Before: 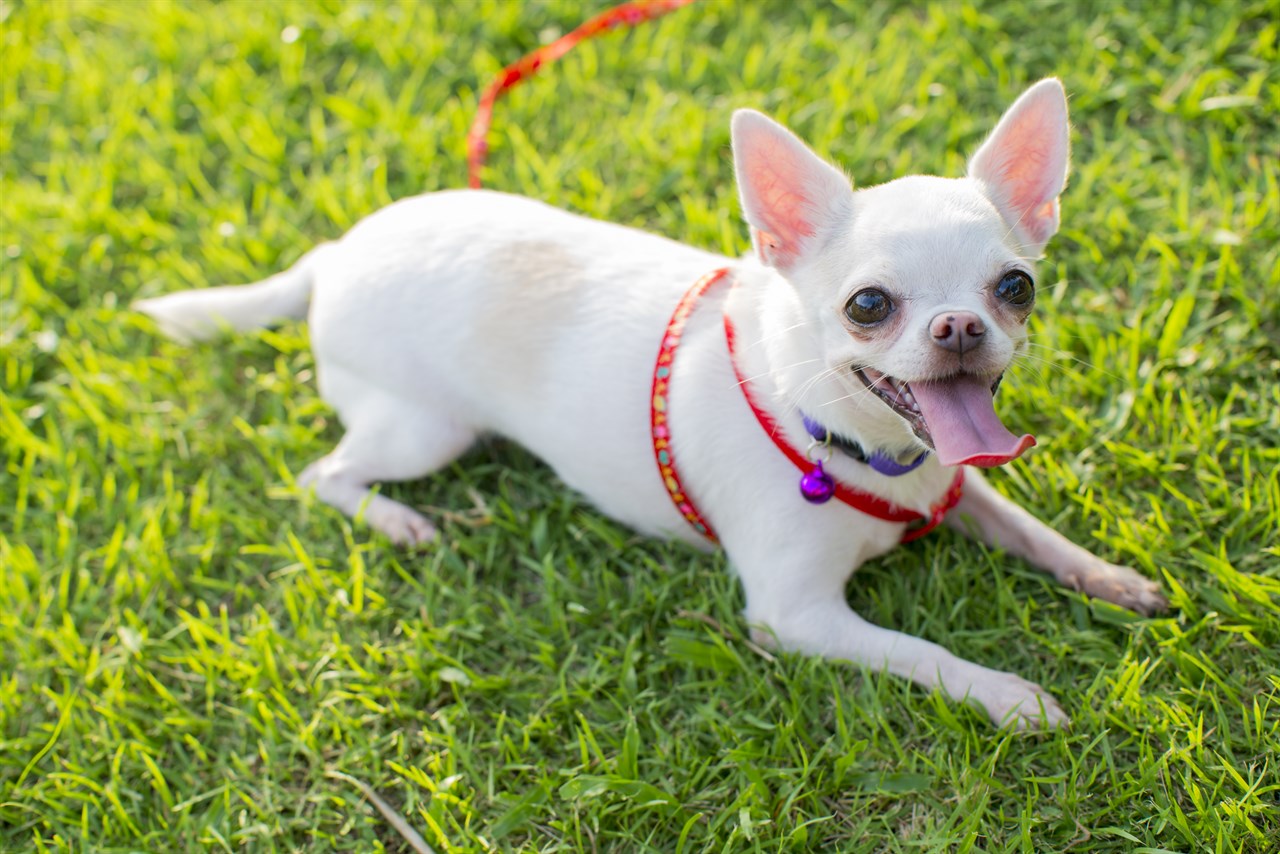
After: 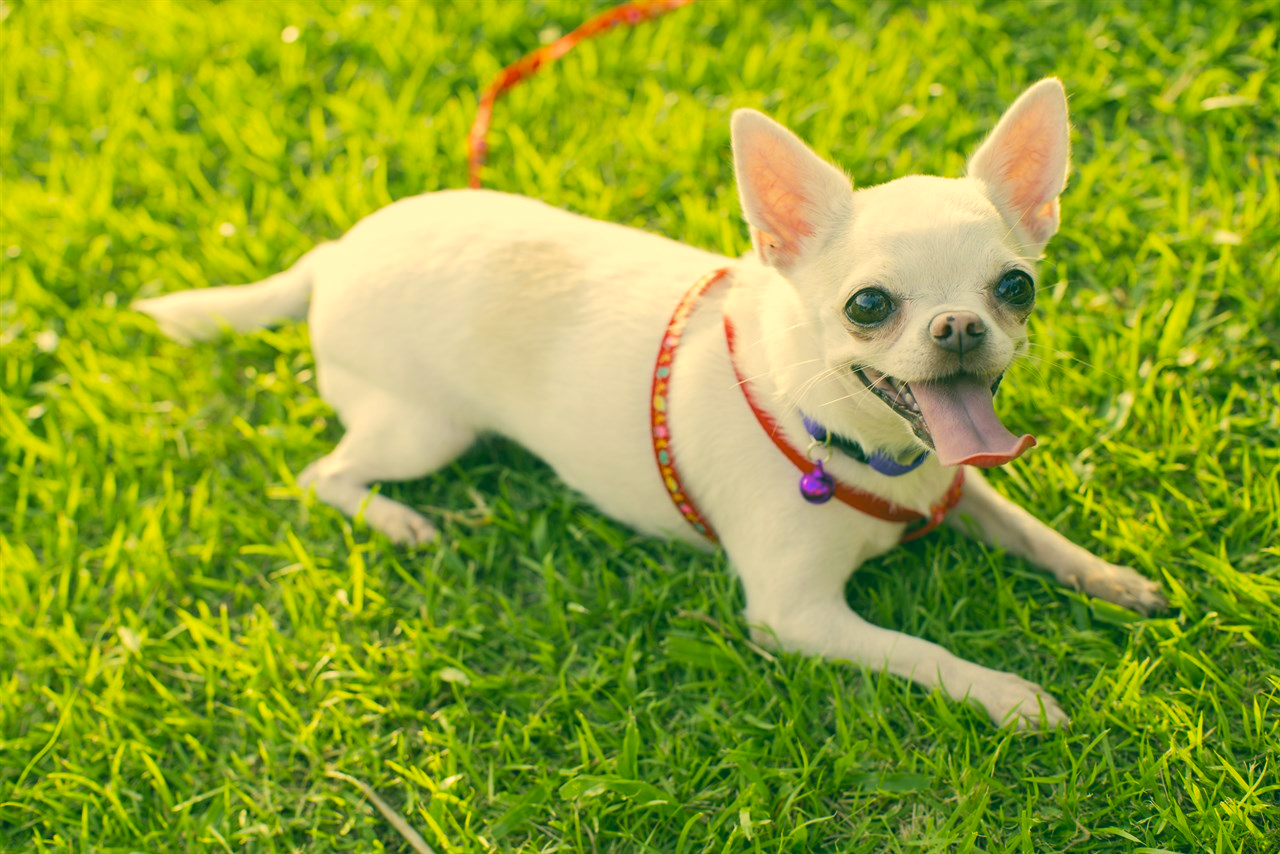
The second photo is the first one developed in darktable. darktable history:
exposure: black level correction -0.016, compensate highlight preservation false
color correction: highlights a* 5.71, highlights b* 33.44, shadows a* -25.45, shadows b* 3.81
